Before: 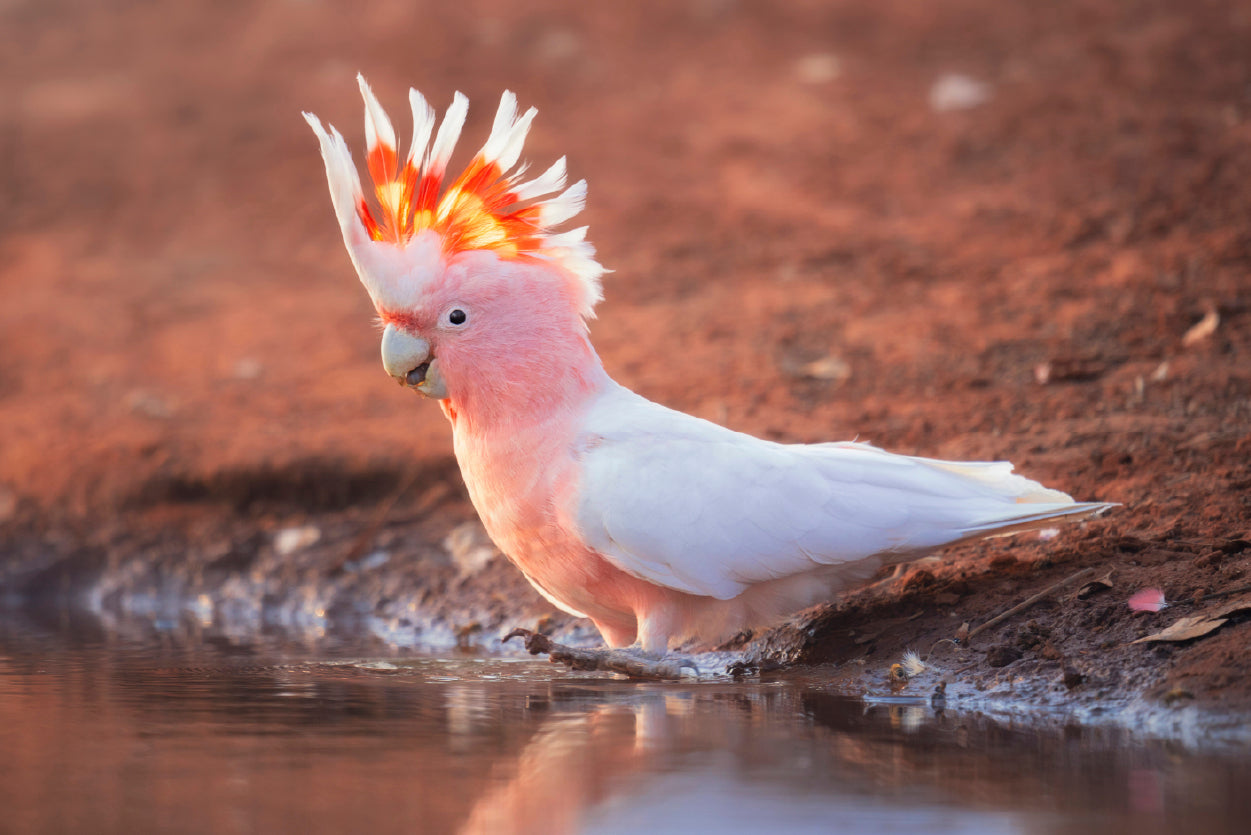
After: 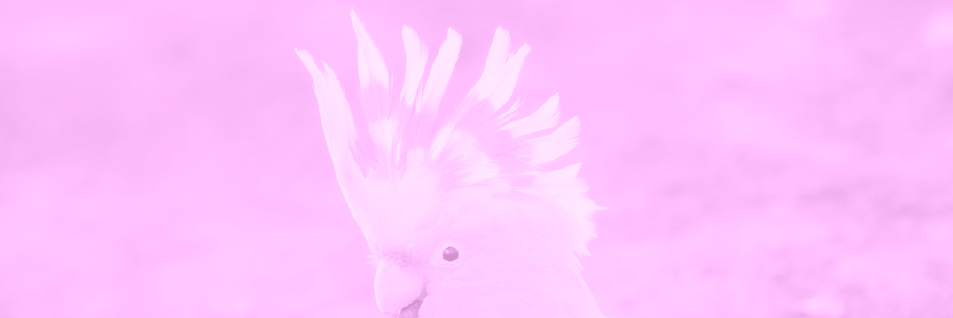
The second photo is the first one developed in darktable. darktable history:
colorize: hue 331.2°, saturation 75%, source mix 30.28%, lightness 70.52%, version 1
crop: left 0.579%, top 7.627%, right 23.167%, bottom 54.275%
rgb levels: levels [[0.01, 0.419, 0.839], [0, 0.5, 1], [0, 0.5, 1]]
